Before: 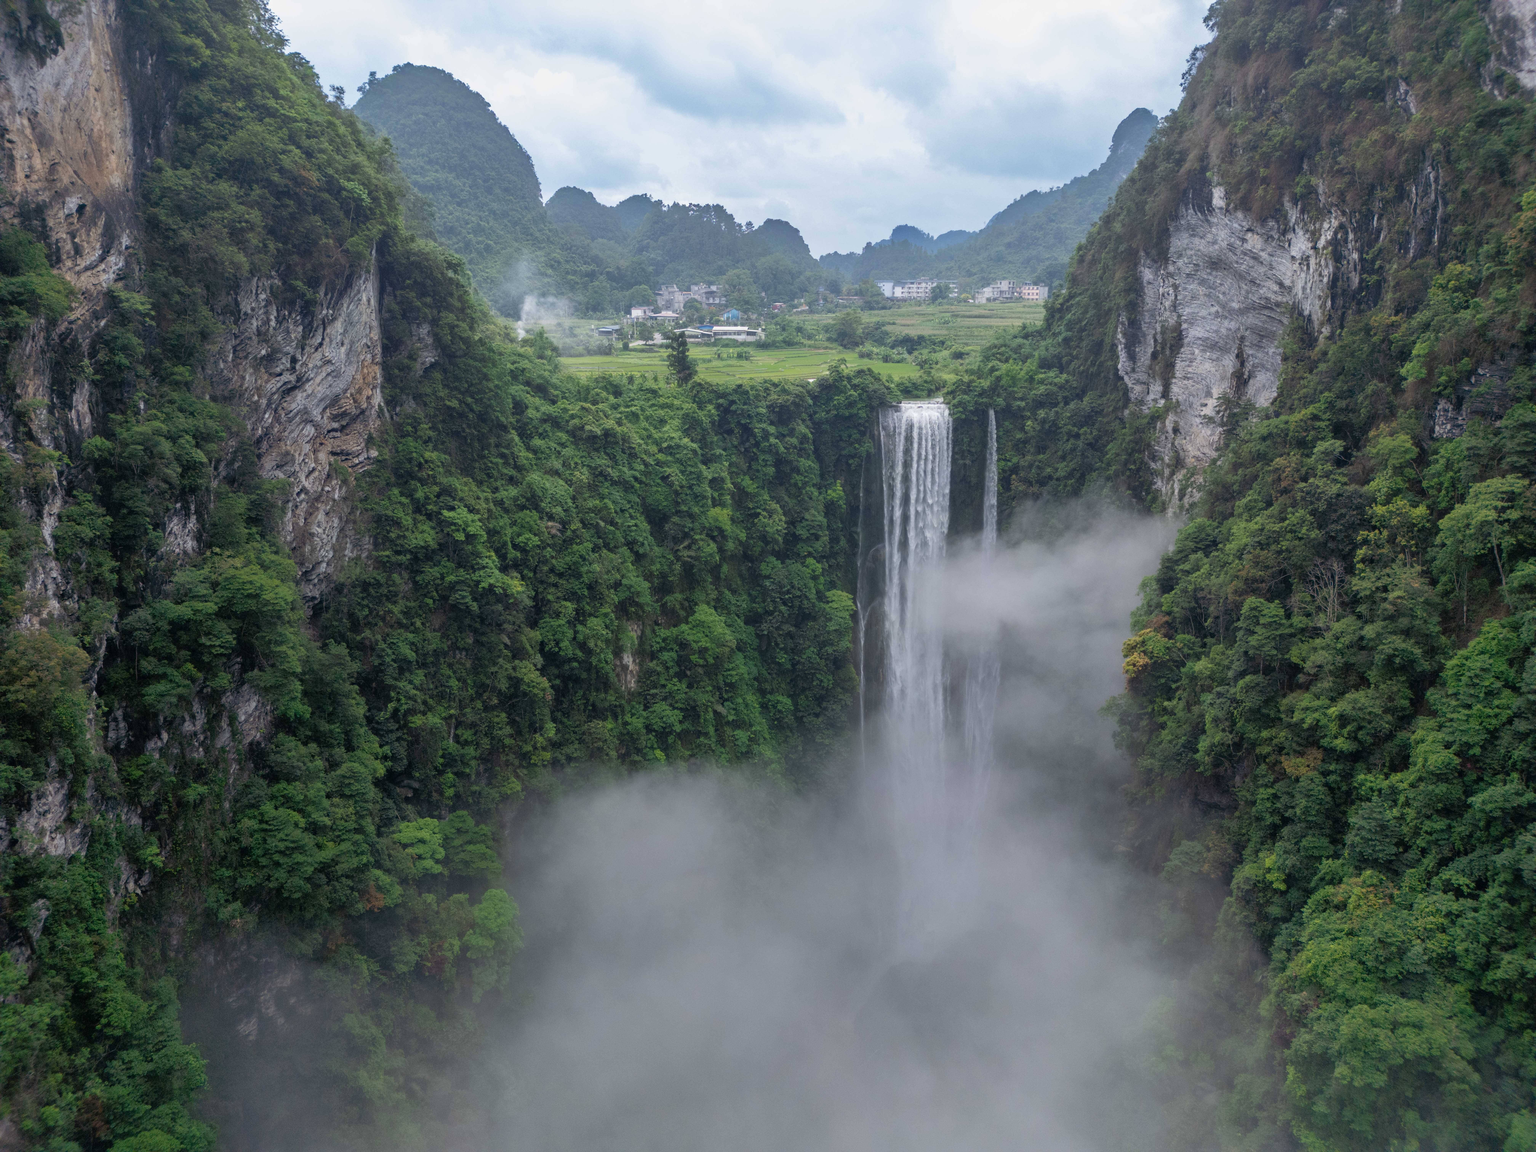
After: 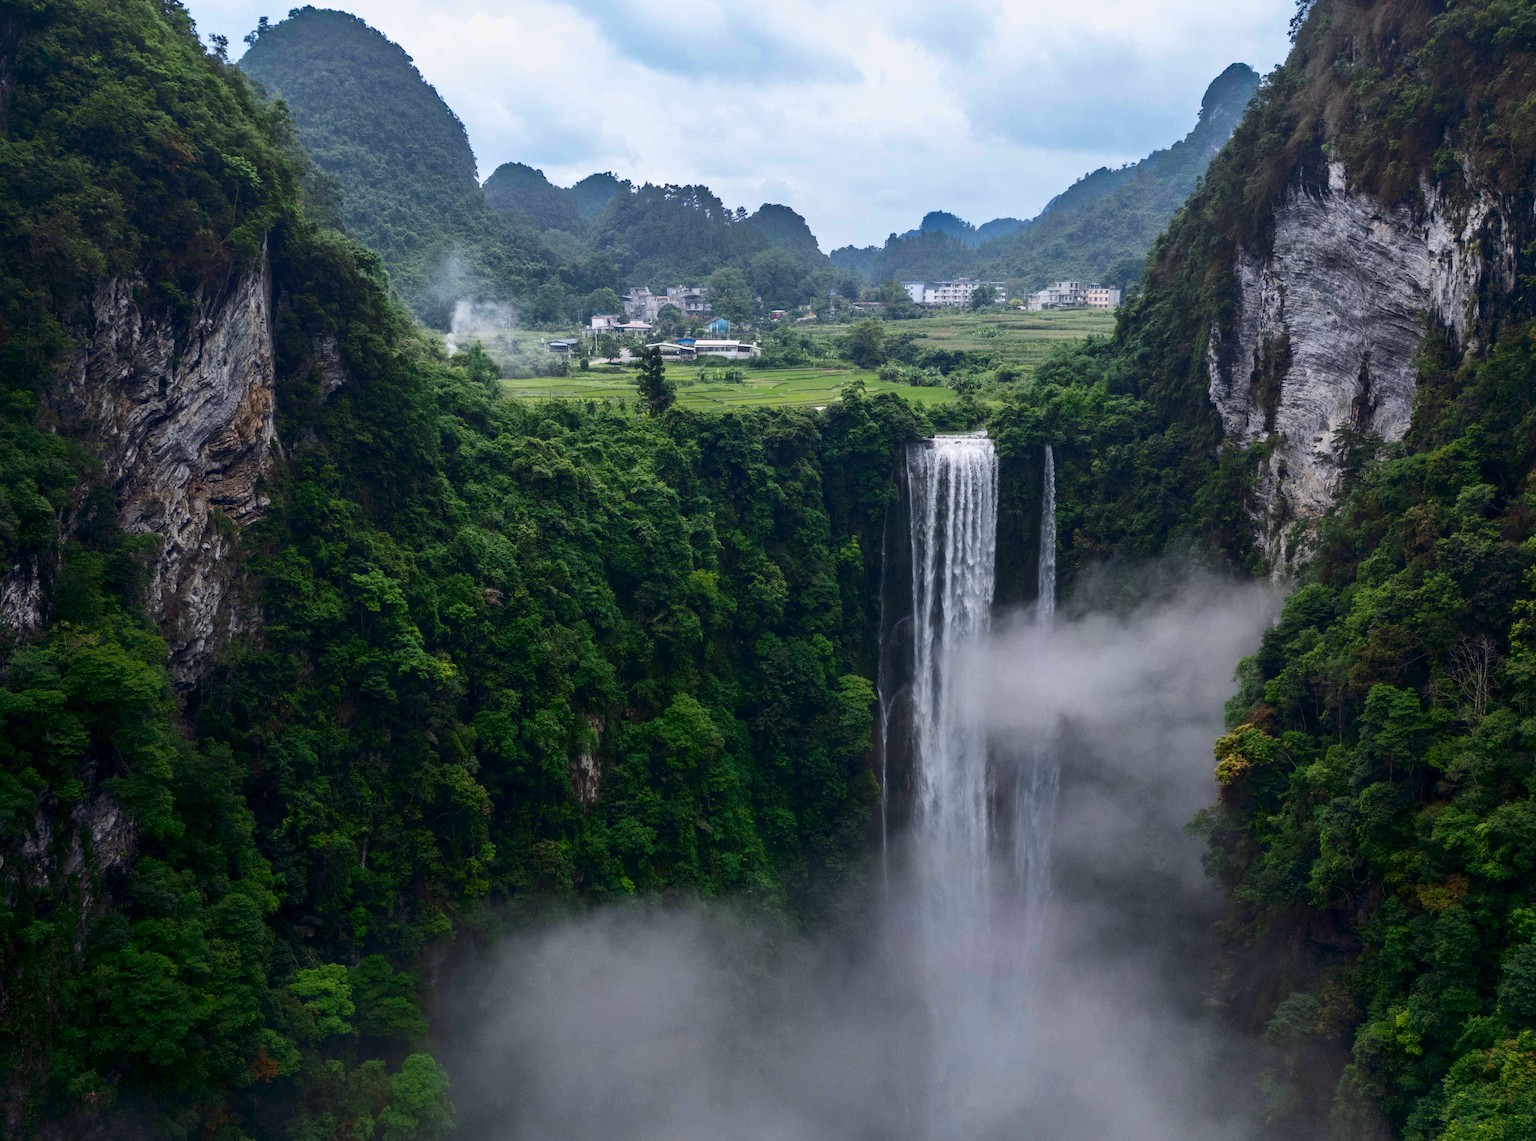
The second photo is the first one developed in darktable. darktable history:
tone equalizer: on, module defaults
crop and rotate: left 10.77%, top 5.1%, right 10.41%, bottom 16.76%
contrast brightness saturation: contrast 0.22, brightness -0.19, saturation 0.24
